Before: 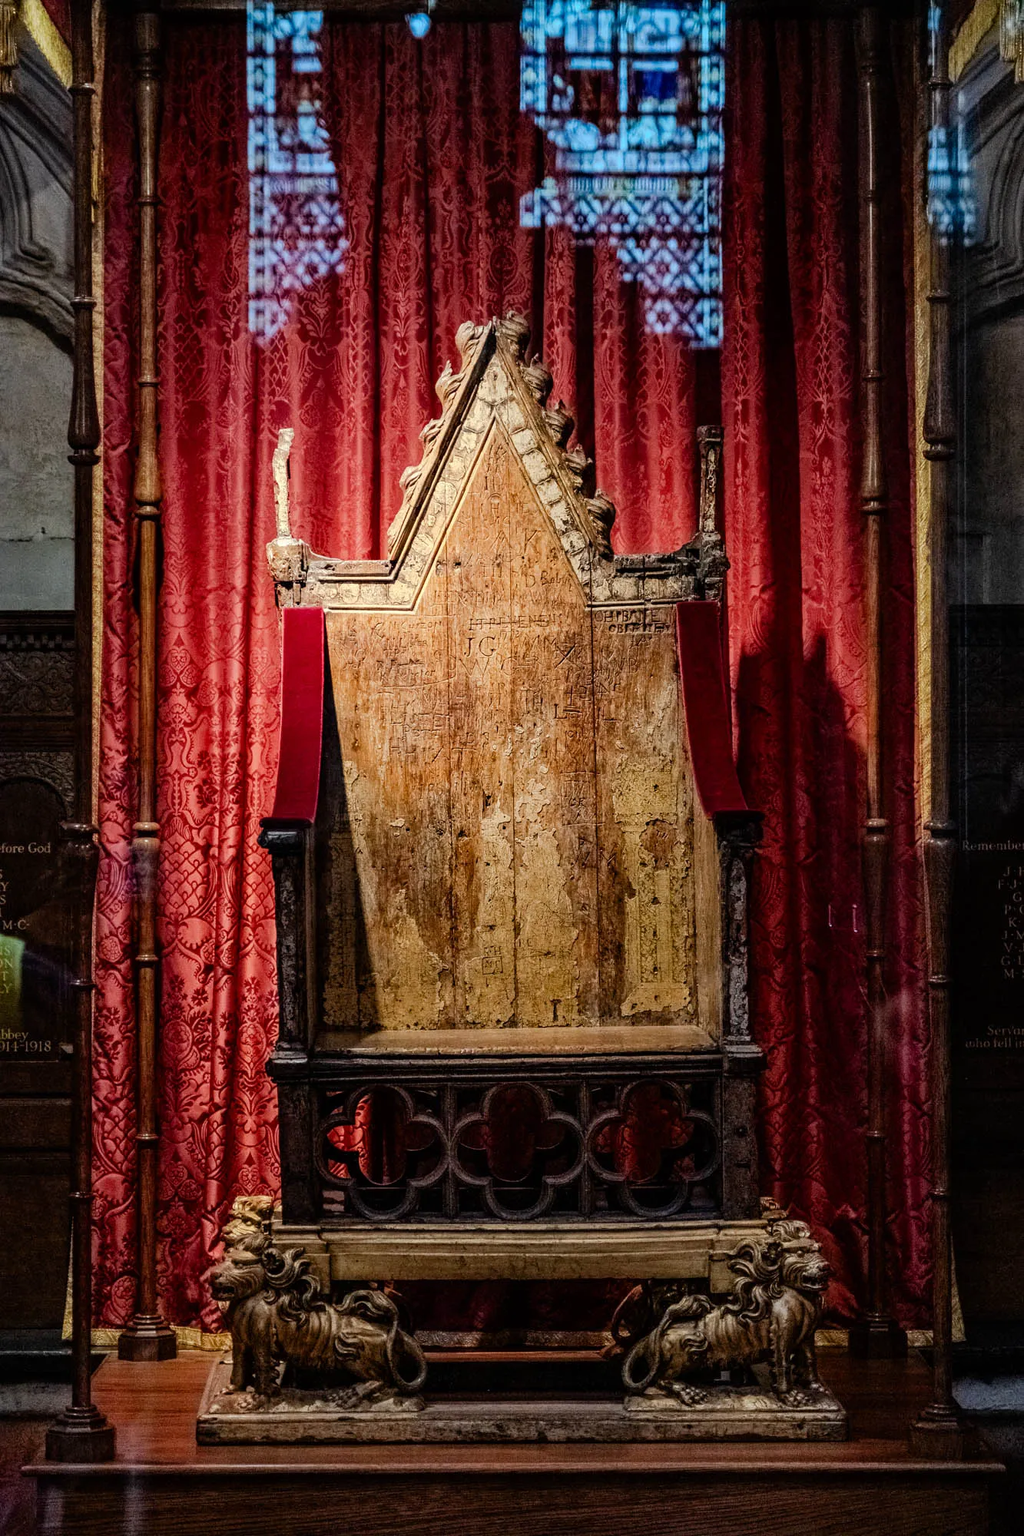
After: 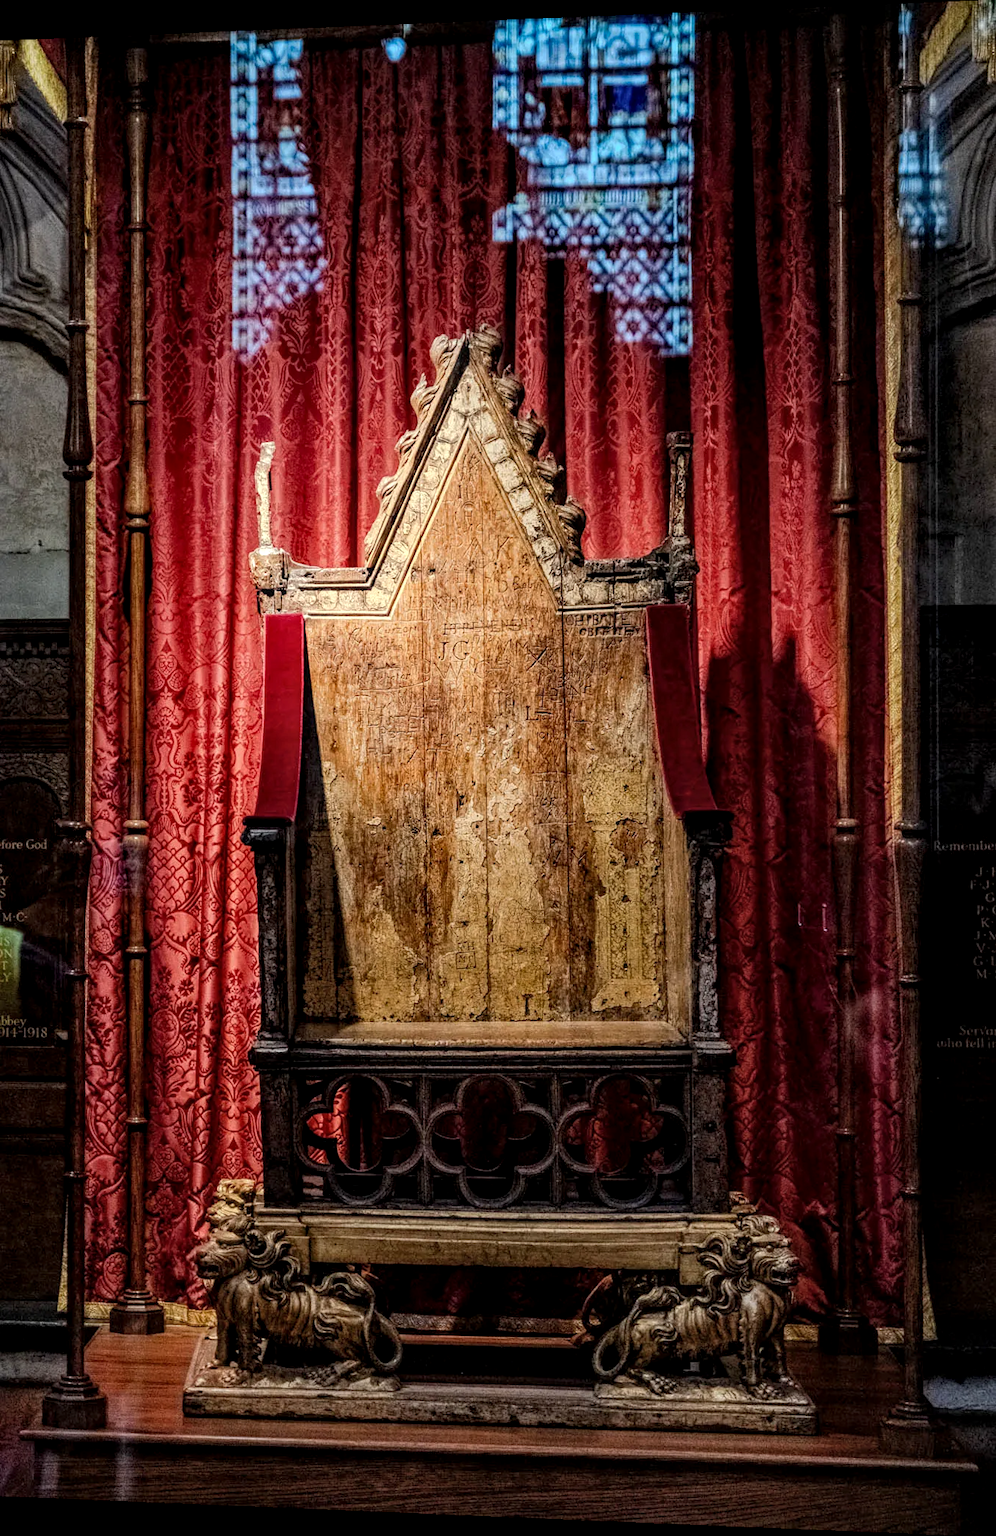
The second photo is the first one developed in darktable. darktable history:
color correction: saturation 0.99
rotate and perspective: lens shift (horizontal) -0.055, automatic cropping off
local contrast: highlights 99%, shadows 86%, detail 160%, midtone range 0.2
